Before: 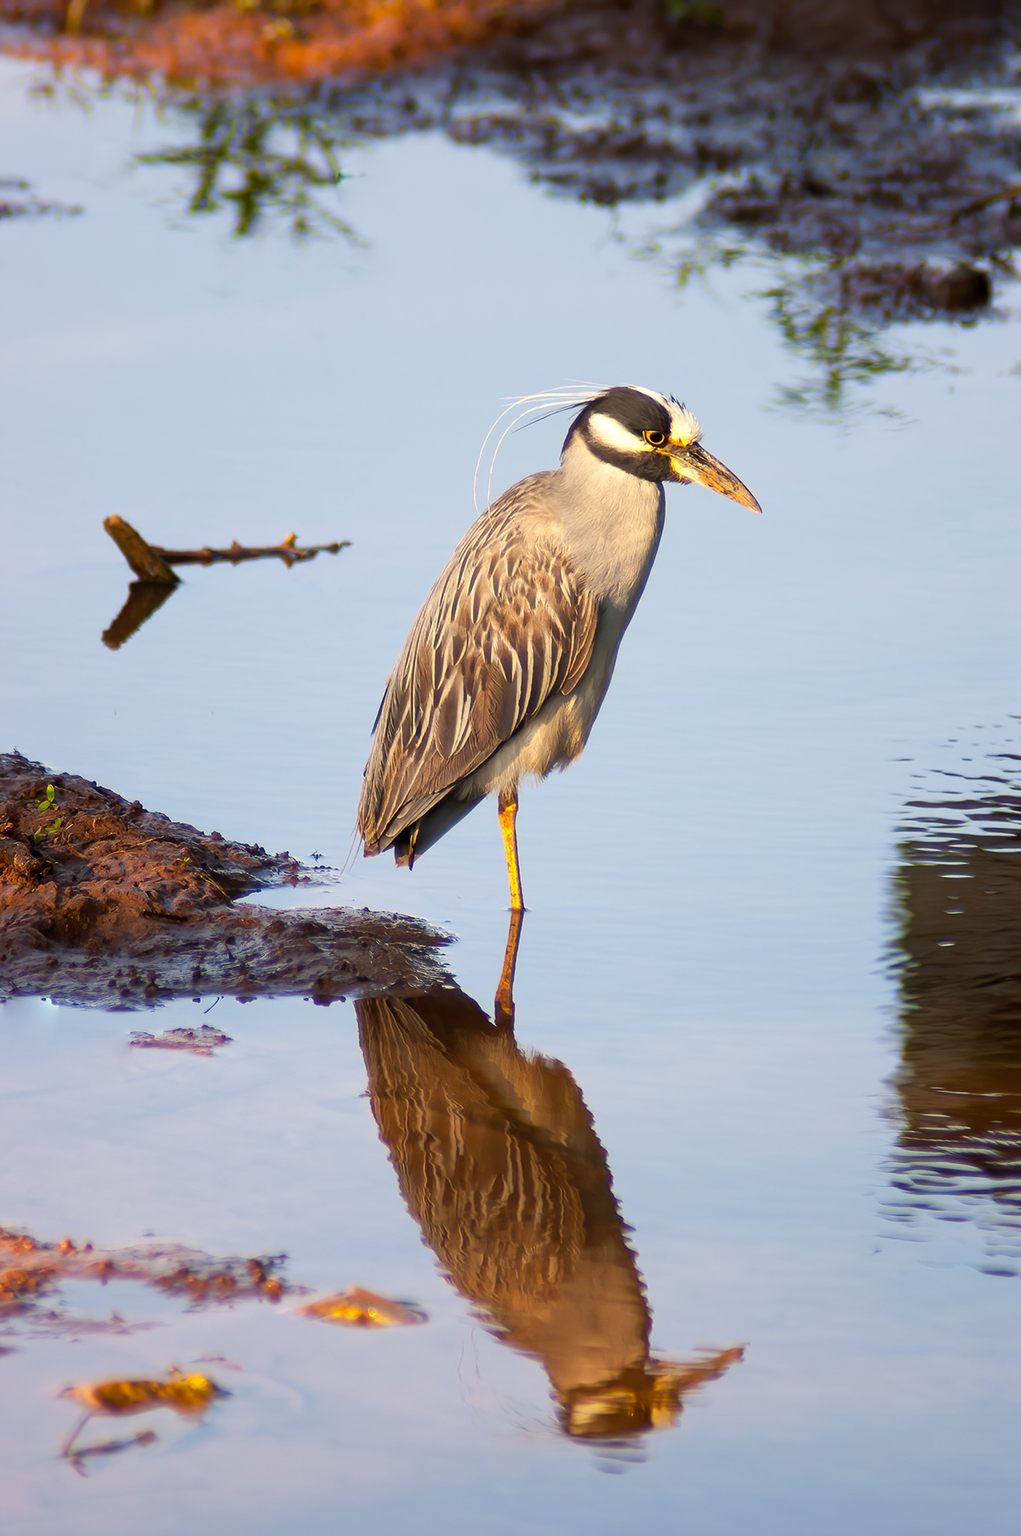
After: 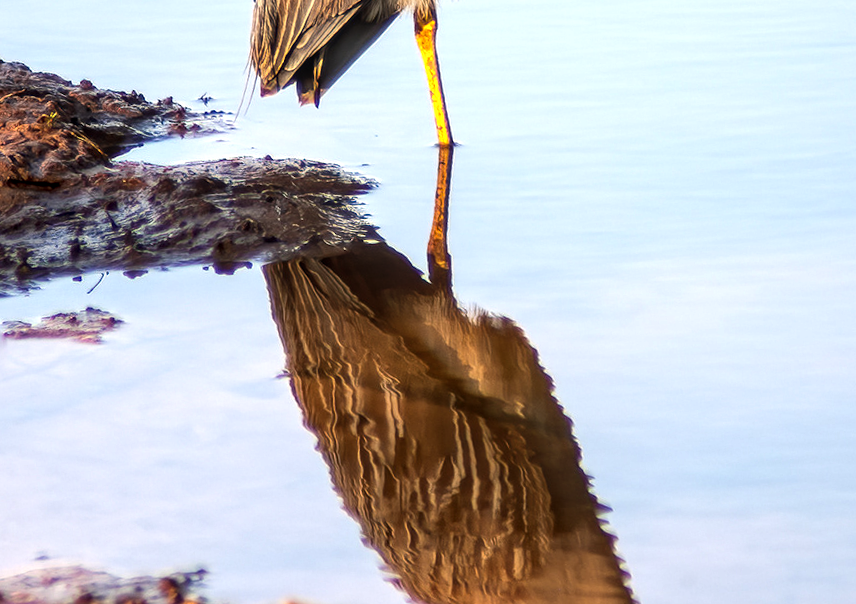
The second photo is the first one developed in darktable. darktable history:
crop: left 18.091%, top 51.13%, right 17.525%, bottom 16.85%
rotate and perspective: rotation -4.25°, automatic cropping off
local contrast: highlights 61%, detail 143%, midtone range 0.428
tone equalizer: -8 EV -0.75 EV, -7 EV -0.7 EV, -6 EV -0.6 EV, -5 EV -0.4 EV, -3 EV 0.4 EV, -2 EV 0.6 EV, -1 EV 0.7 EV, +0 EV 0.75 EV, edges refinement/feathering 500, mask exposure compensation -1.57 EV, preserve details no
